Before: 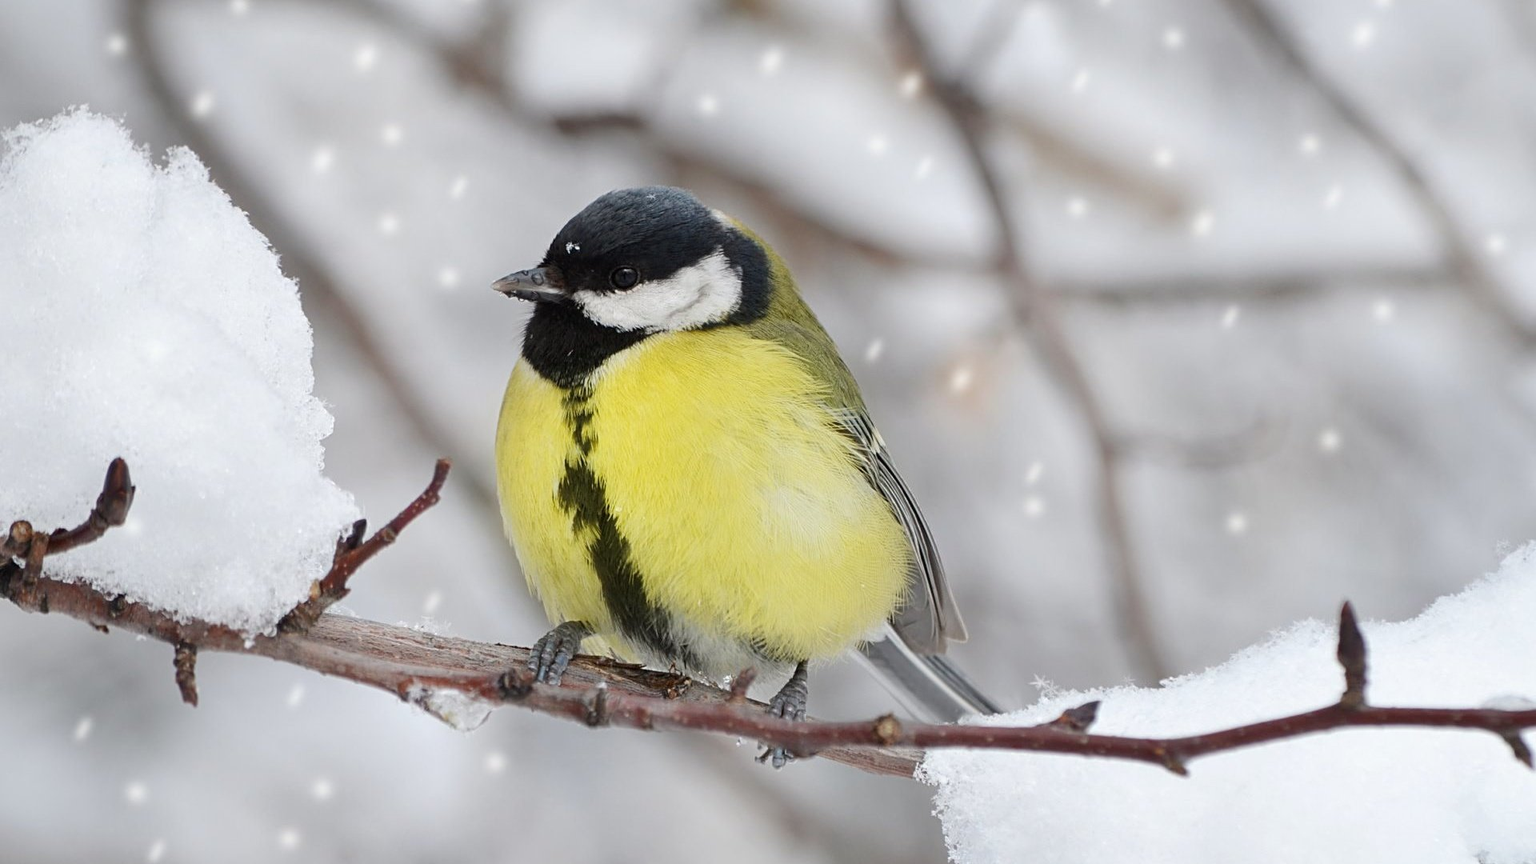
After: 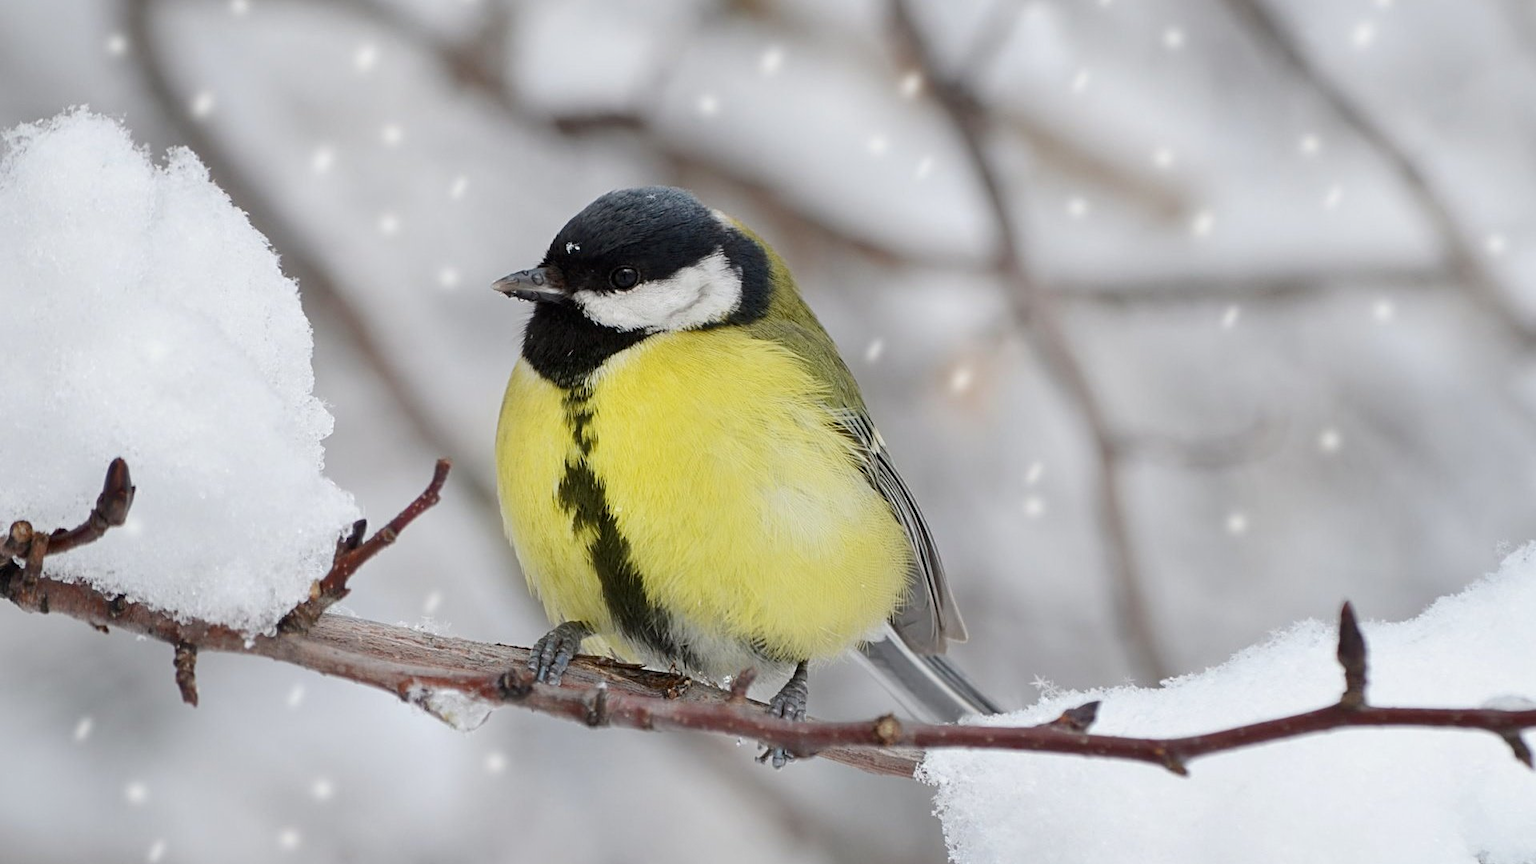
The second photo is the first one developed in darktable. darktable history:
exposure: black level correction 0.002, exposure -0.107 EV, compensate exposure bias true, compensate highlight preservation false
